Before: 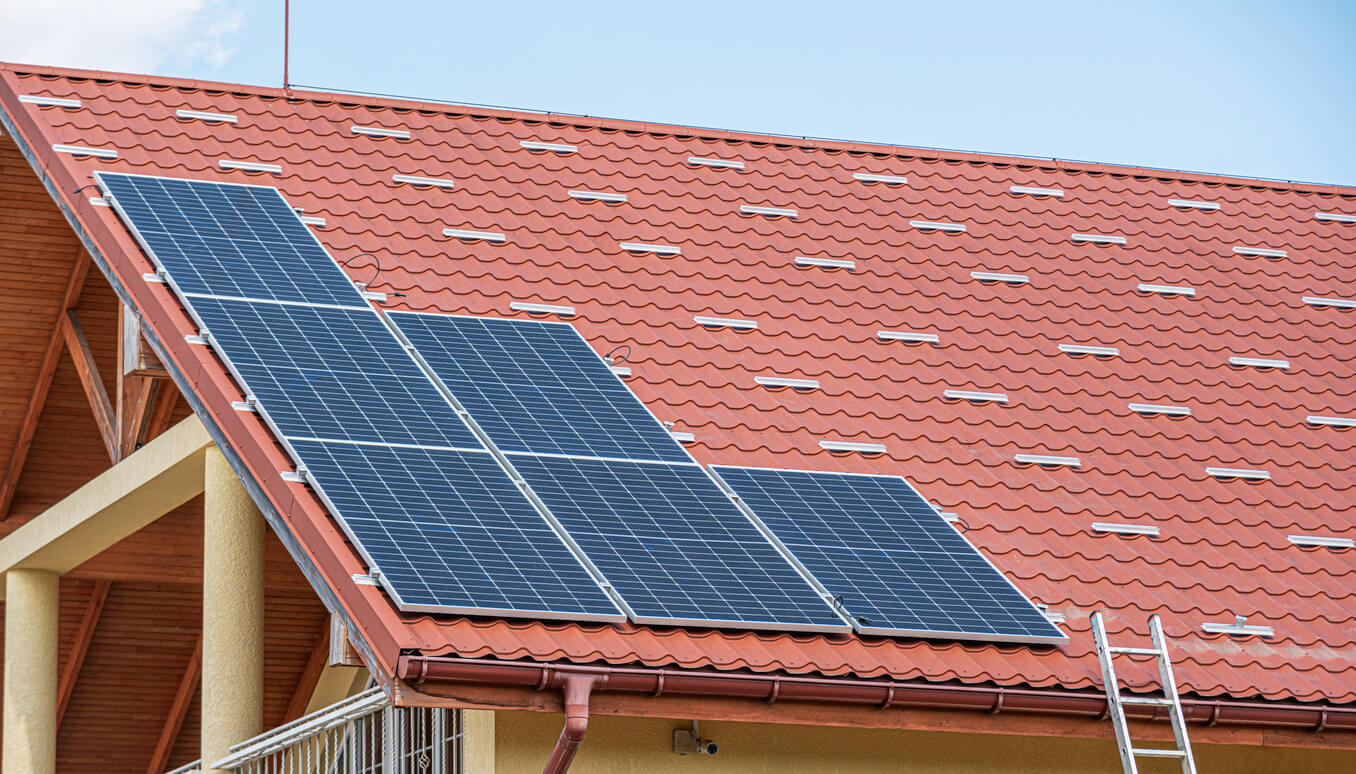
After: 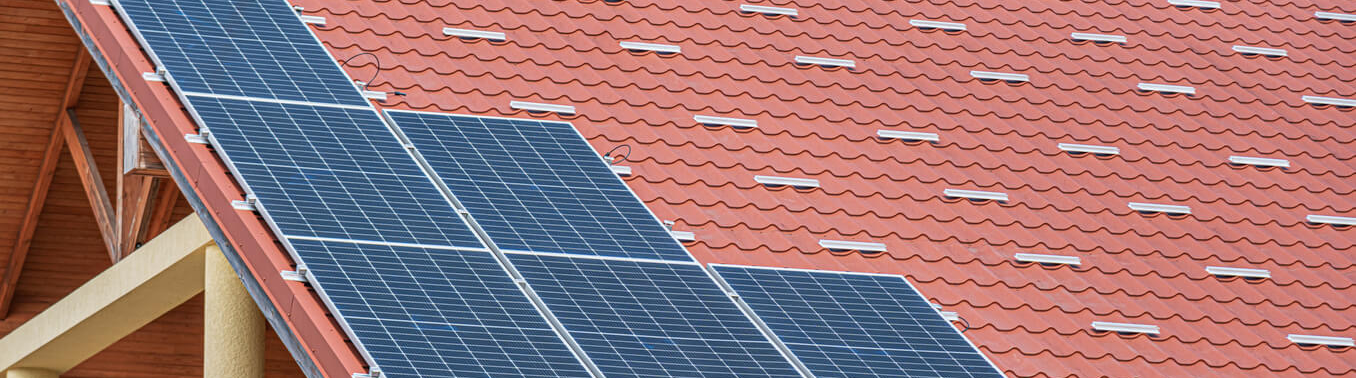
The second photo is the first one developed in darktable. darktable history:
crop and rotate: top 26.072%, bottom 25.019%
